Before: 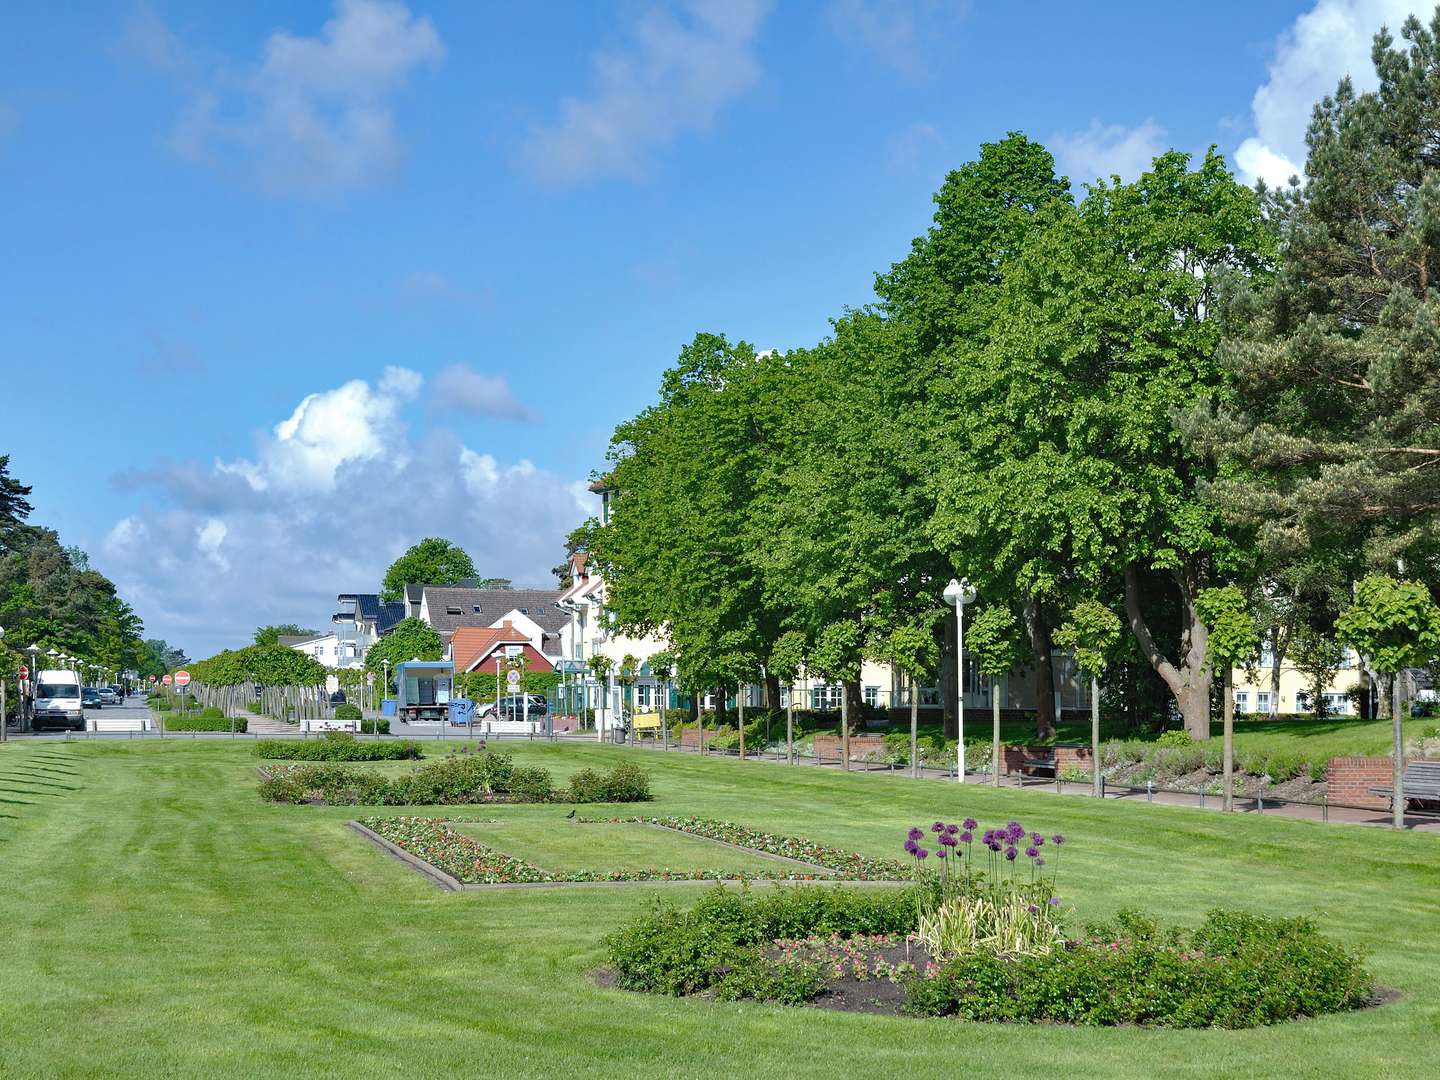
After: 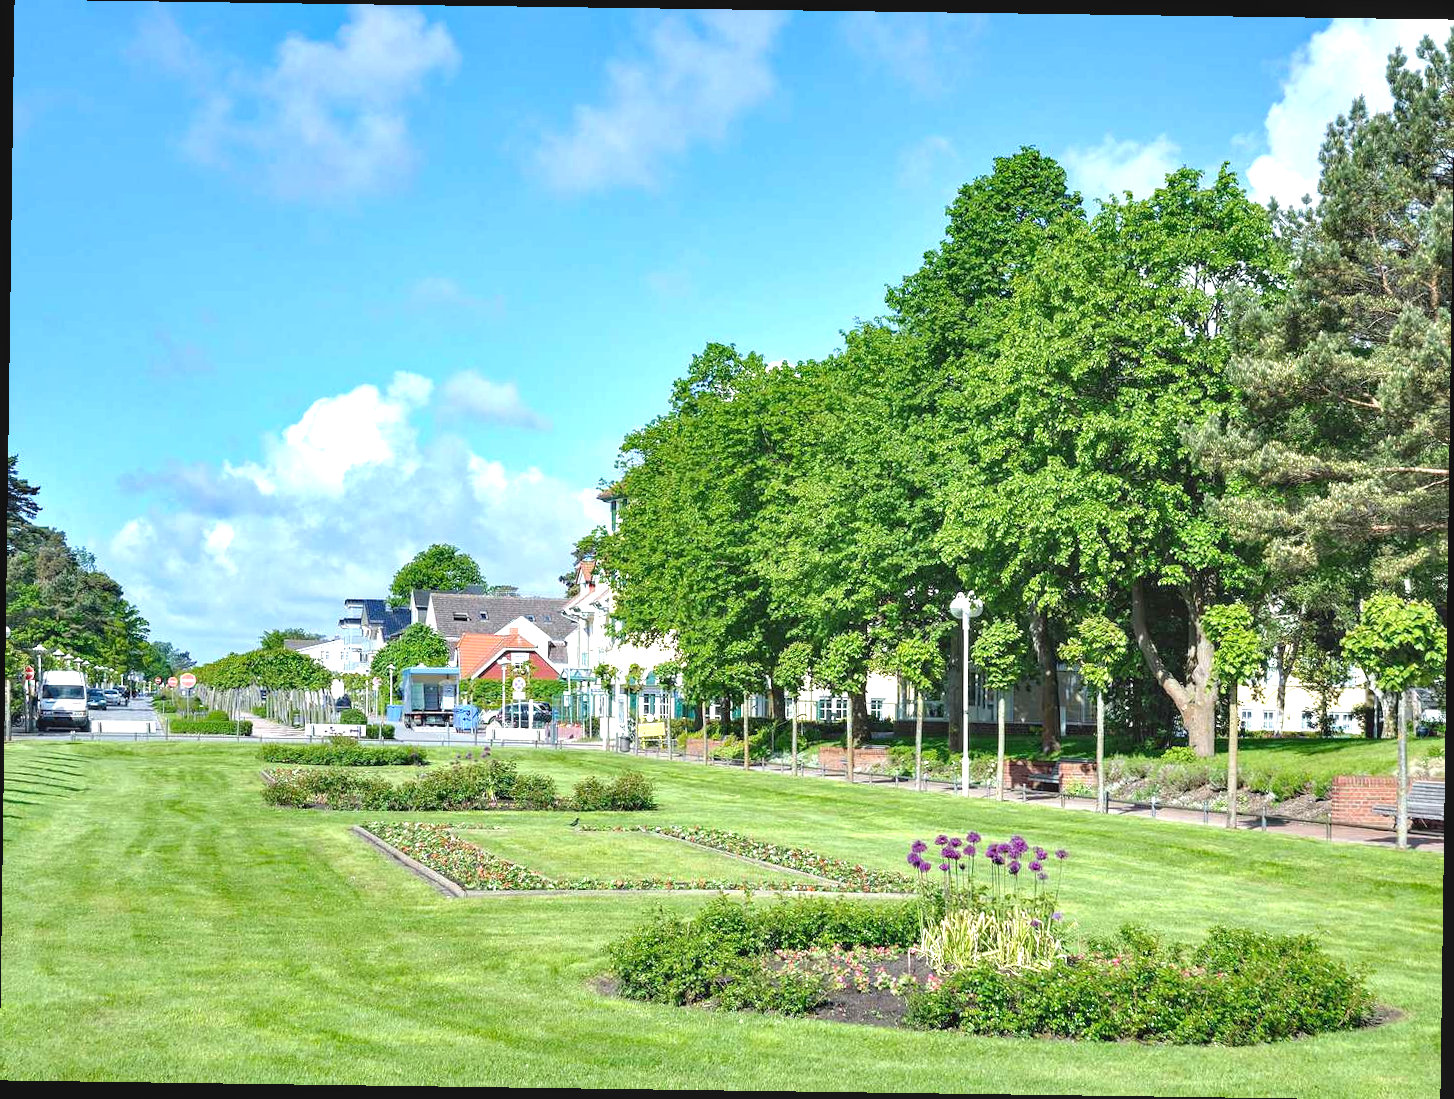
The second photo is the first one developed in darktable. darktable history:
exposure: black level correction 0, exposure 1.1 EV, compensate exposure bias true, compensate highlight preservation false
rotate and perspective: rotation 0.8°, automatic cropping off
local contrast: detail 110%
